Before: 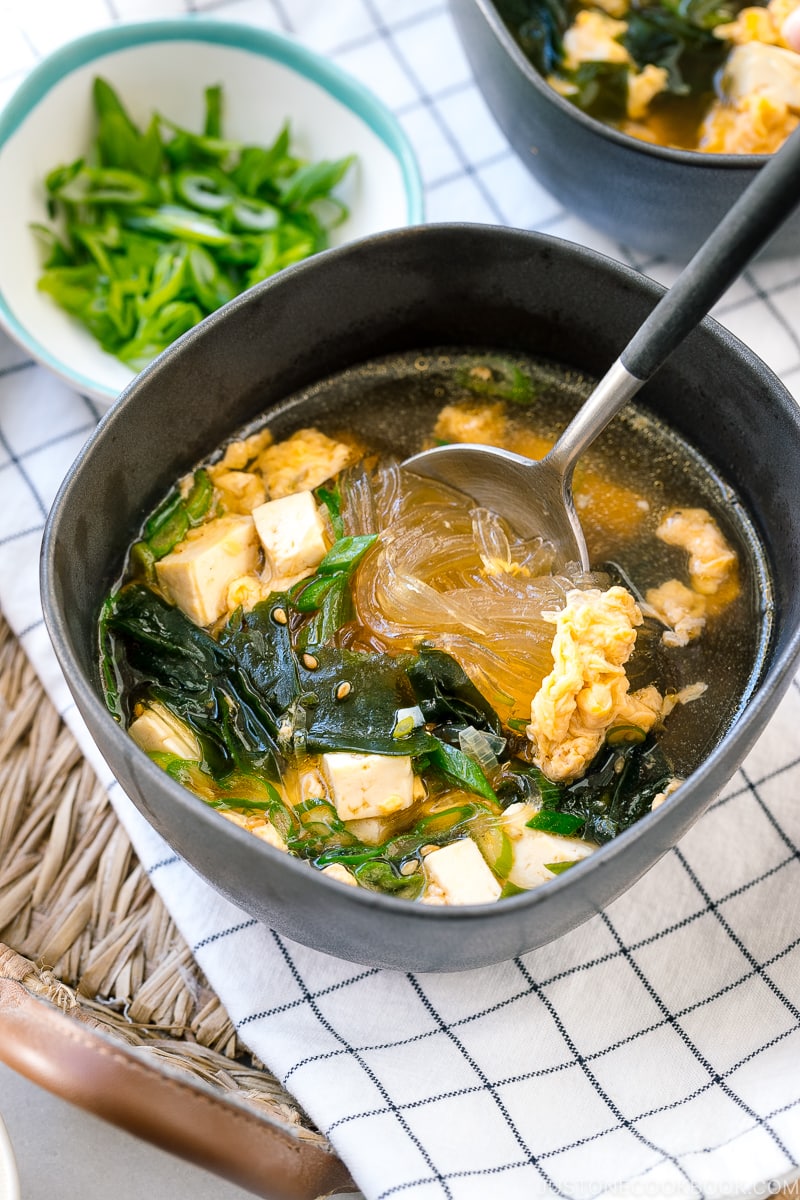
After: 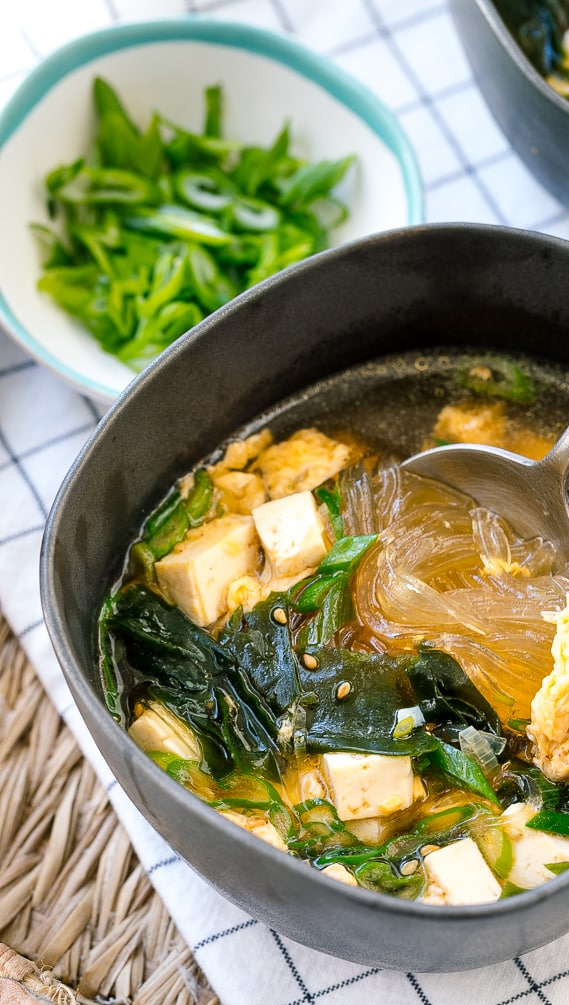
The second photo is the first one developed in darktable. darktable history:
crop: right 28.807%, bottom 16.178%
